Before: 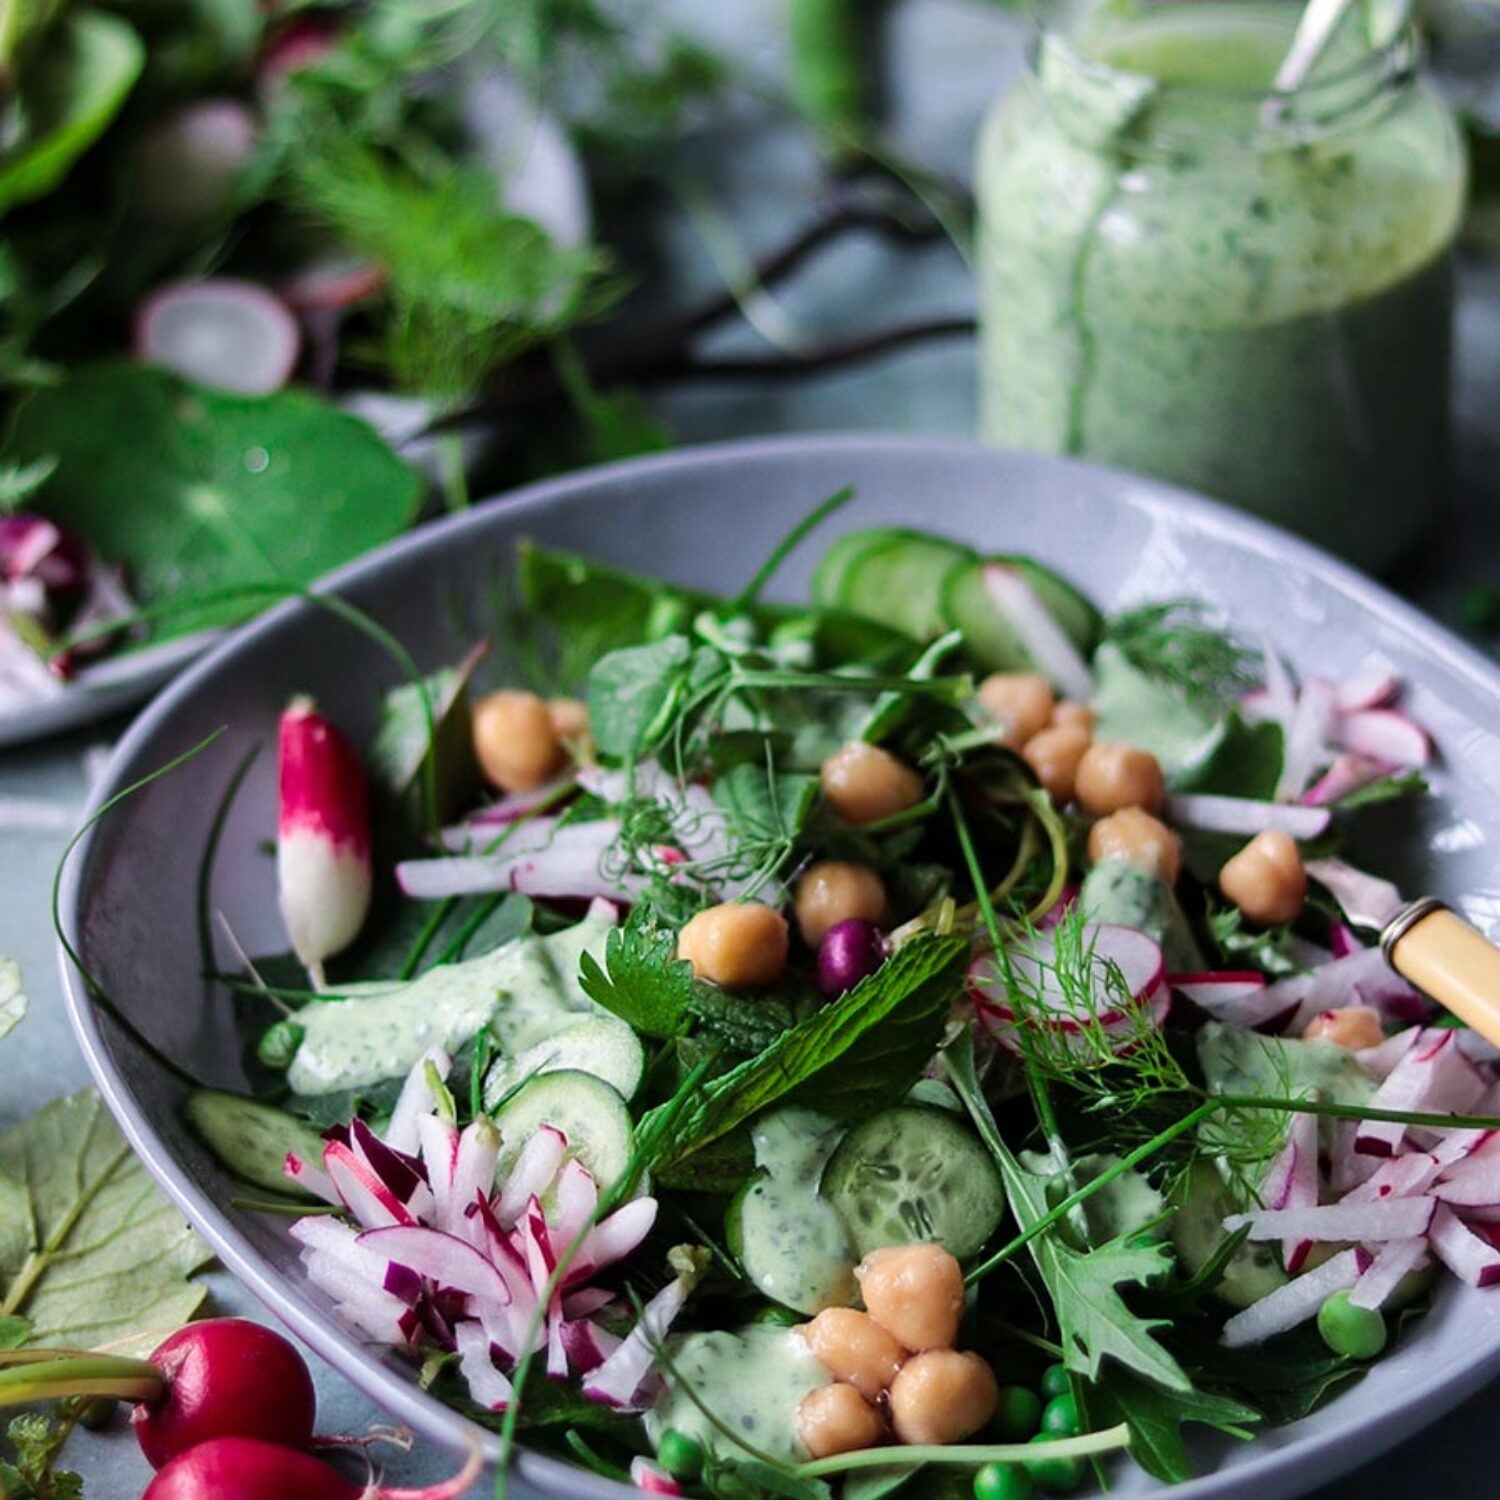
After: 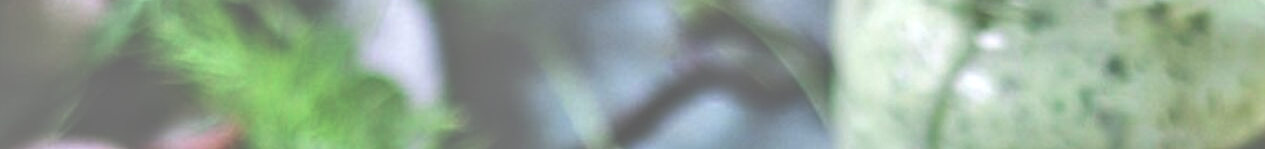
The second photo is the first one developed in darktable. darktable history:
exposure: black level correction -0.087, compensate highlight preservation false
crop and rotate: left 9.644%, top 9.491%, right 6.021%, bottom 80.509%
local contrast: detail 142%
white balance: red 1, blue 1
tone equalizer: -7 EV 0.15 EV, -6 EV 0.6 EV, -5 EV 1.15 EV, -4 EV 1.33 EV, -3 EV 1.15 EV, -2 EV 0.6 EV, -1 EV 0.15 EV, mask exposure compensation -0.5 EV
